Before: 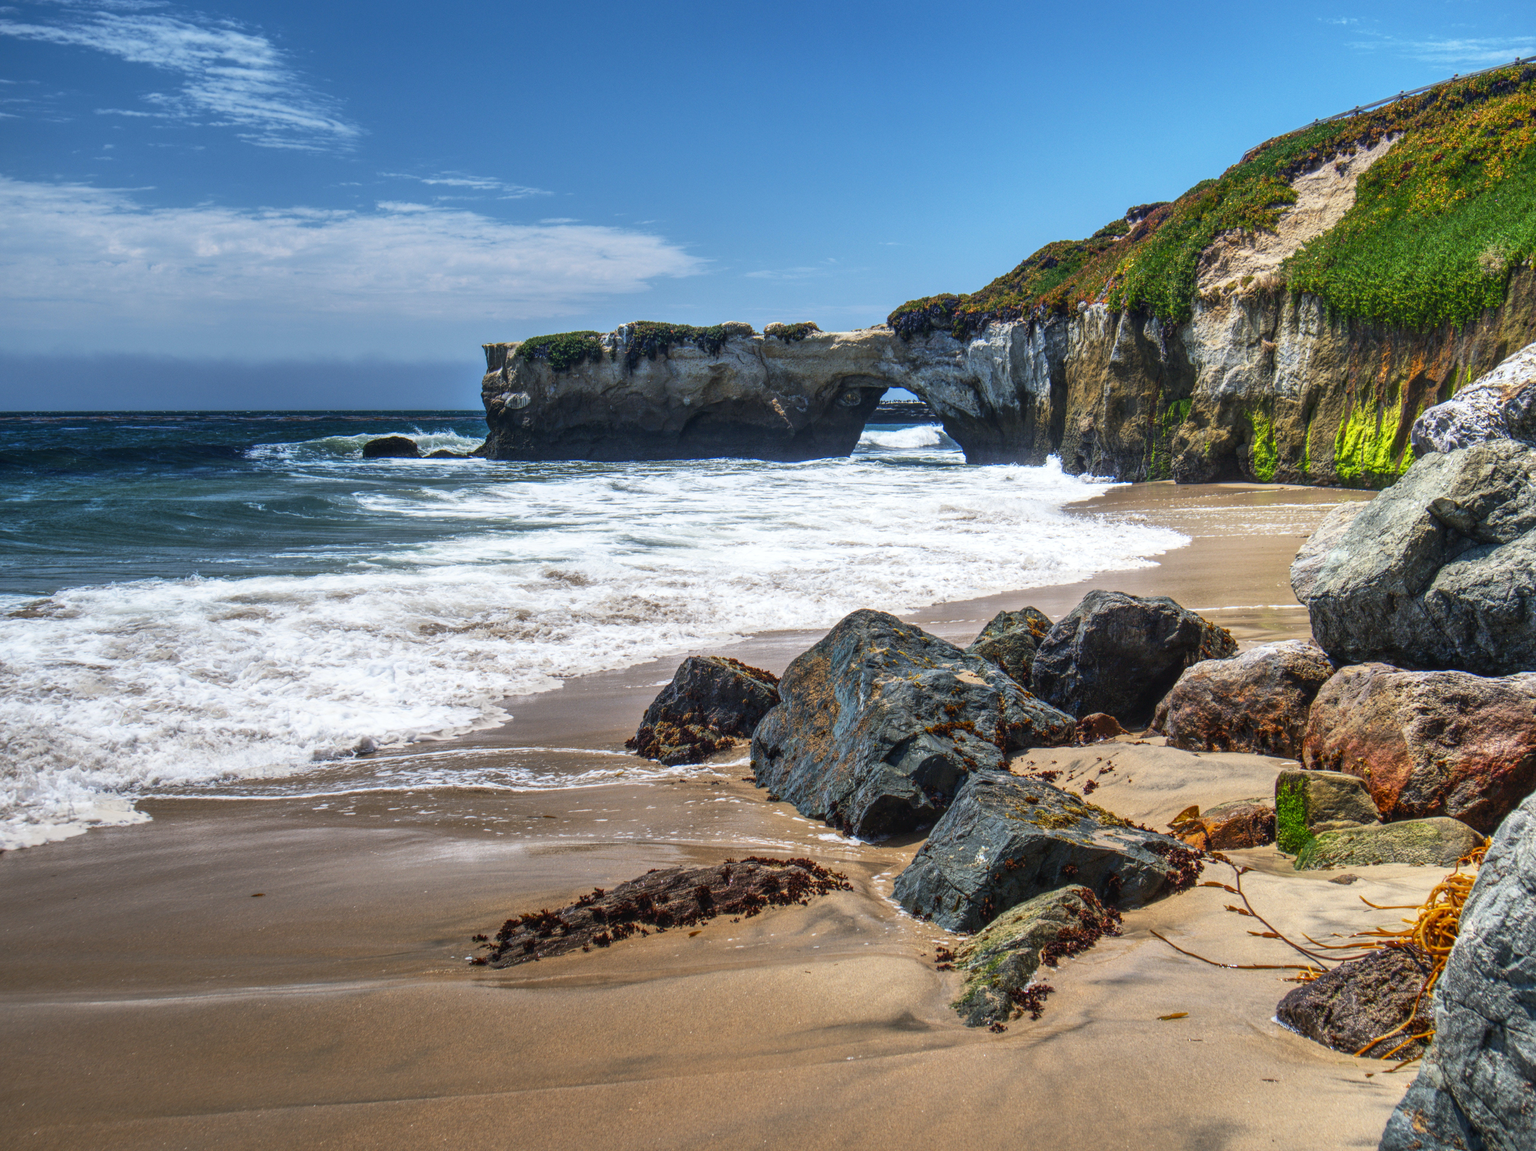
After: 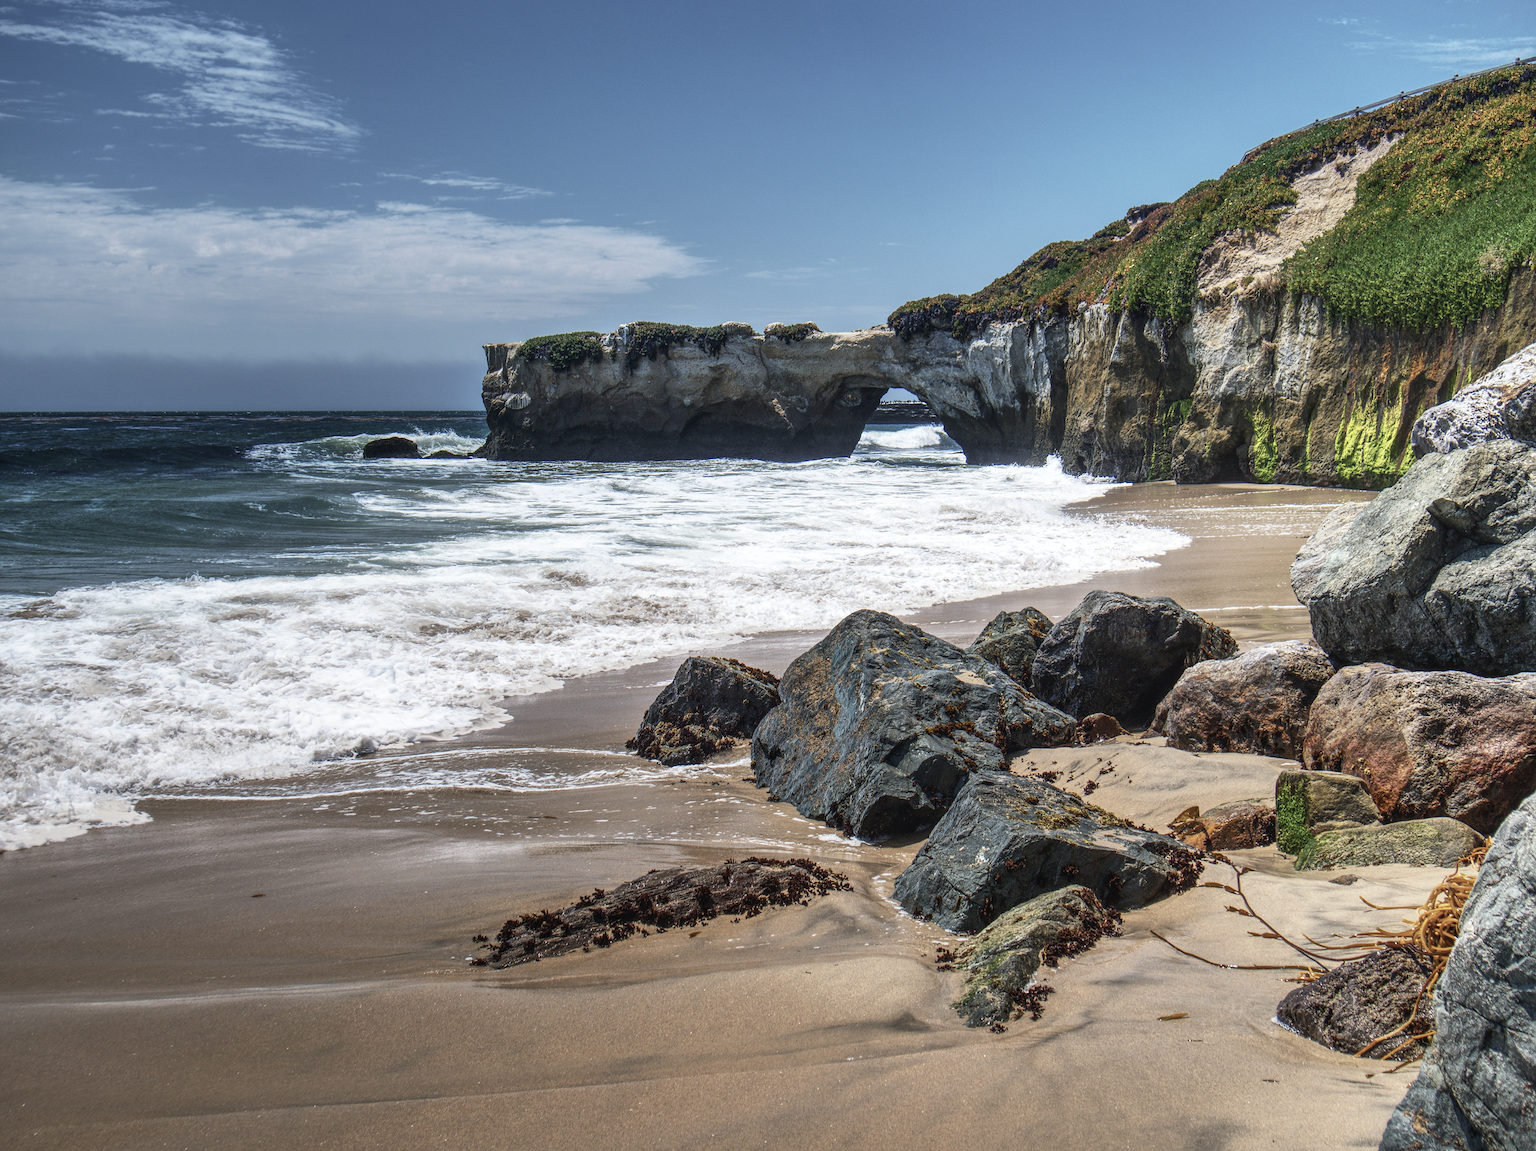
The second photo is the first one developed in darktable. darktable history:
color correction: highlights b* -0.013, saturation 0.587
sharpen: radius 1.375, amount 1.235, threshold 0.849
velvia: strength 14.89%
